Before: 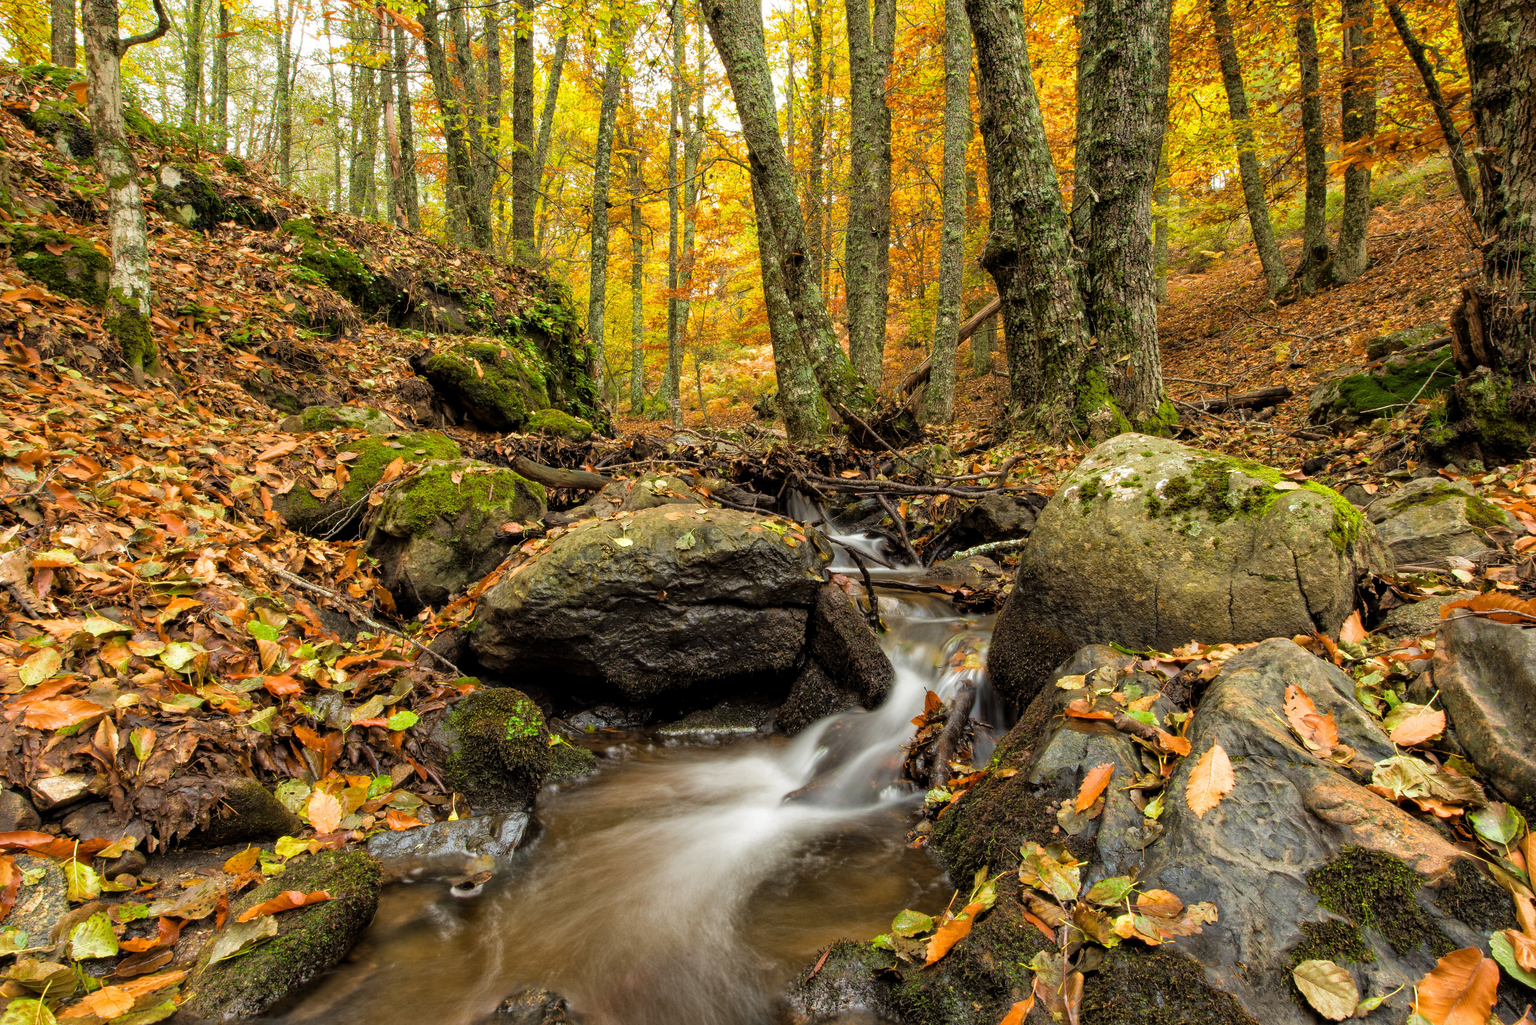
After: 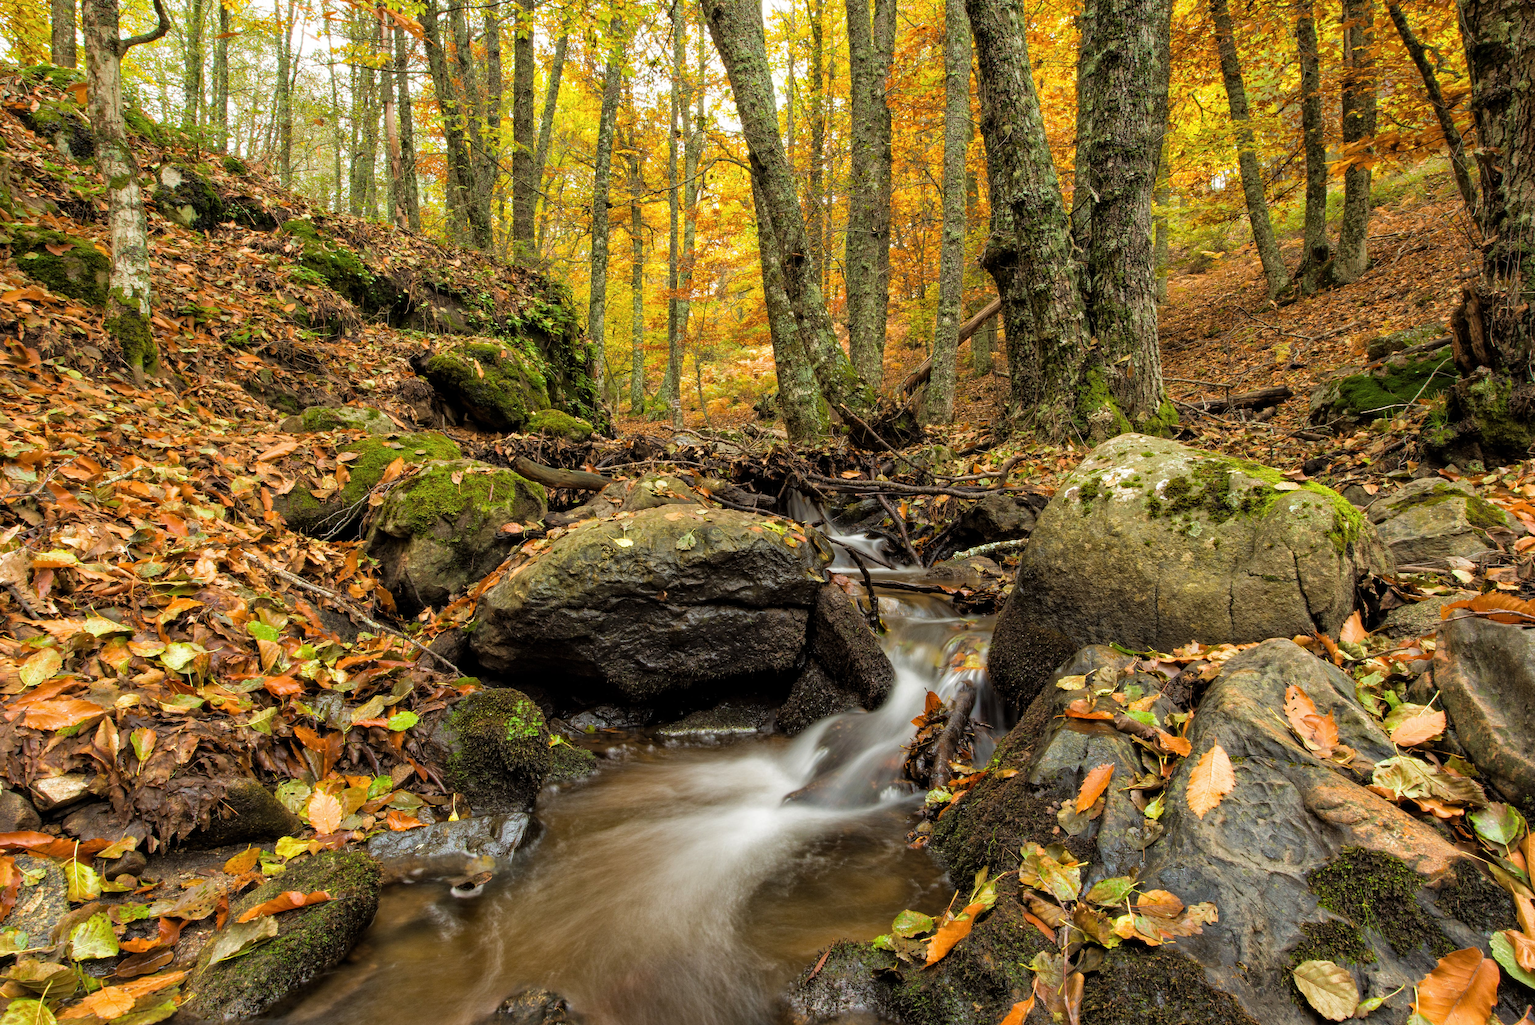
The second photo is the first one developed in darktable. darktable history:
haze removal: on, module defaults
contrast brightness saturation: saturation -0.053
